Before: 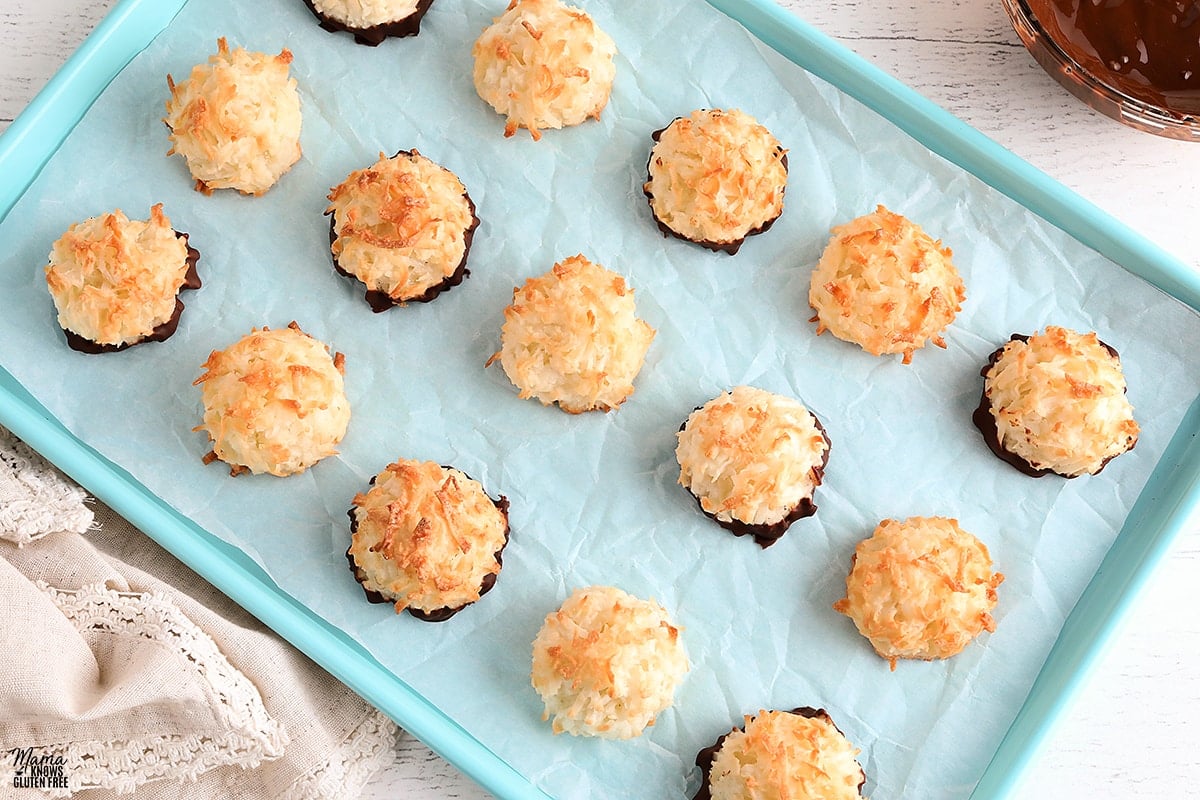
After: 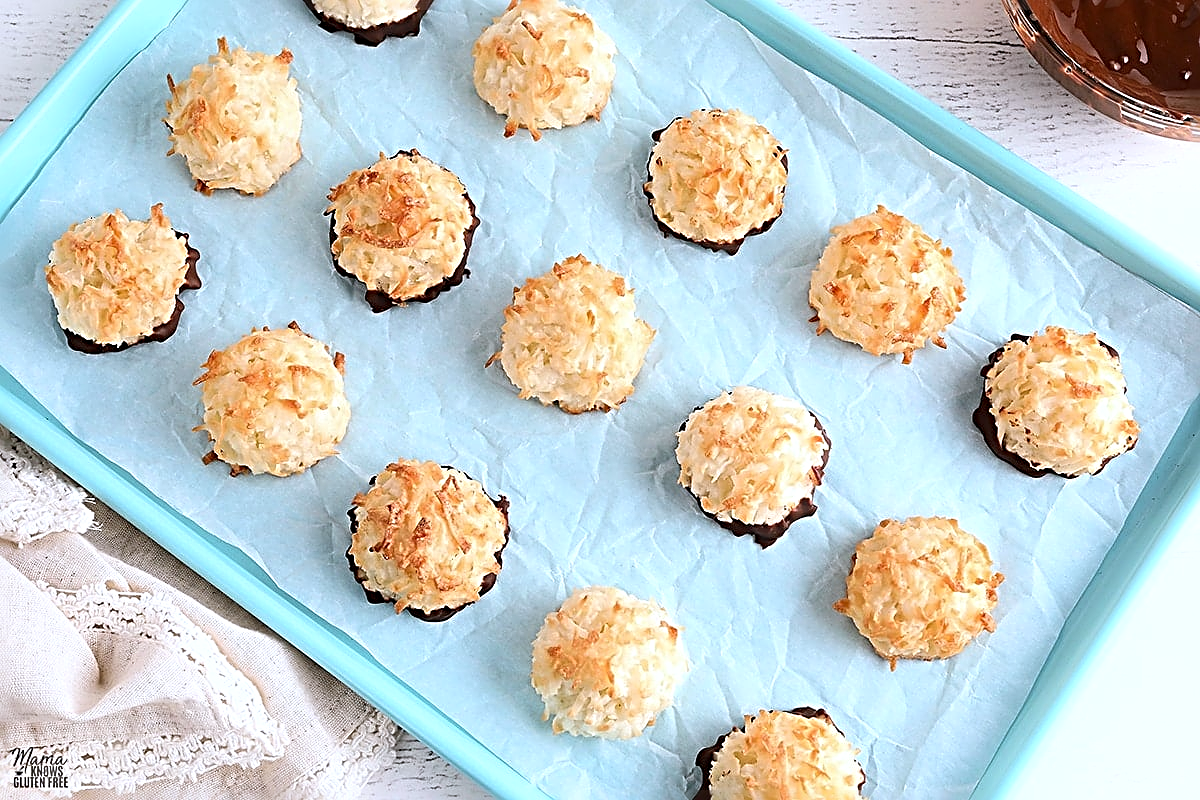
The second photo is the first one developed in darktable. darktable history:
white balance: red 0.954, blue 1.079
sharpen: radius 3.69, amount 0.928
bloom: size 3%, threshold 100%, strength 0%
exposure: exposure 0.131 EV, compensate highlight preservation false
